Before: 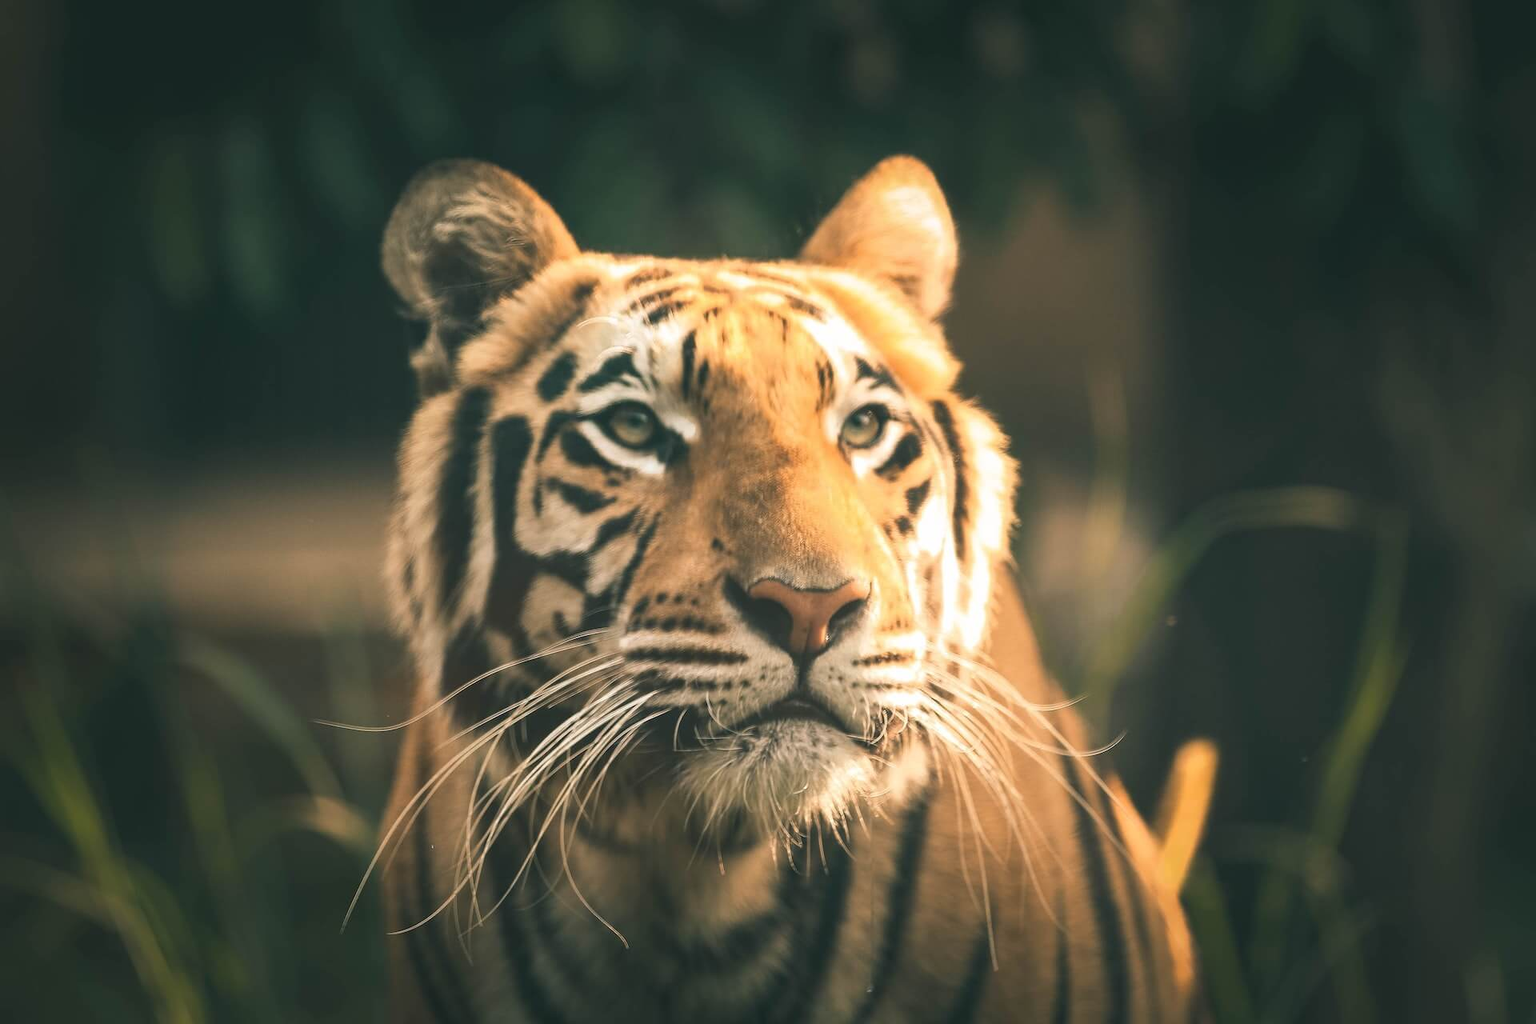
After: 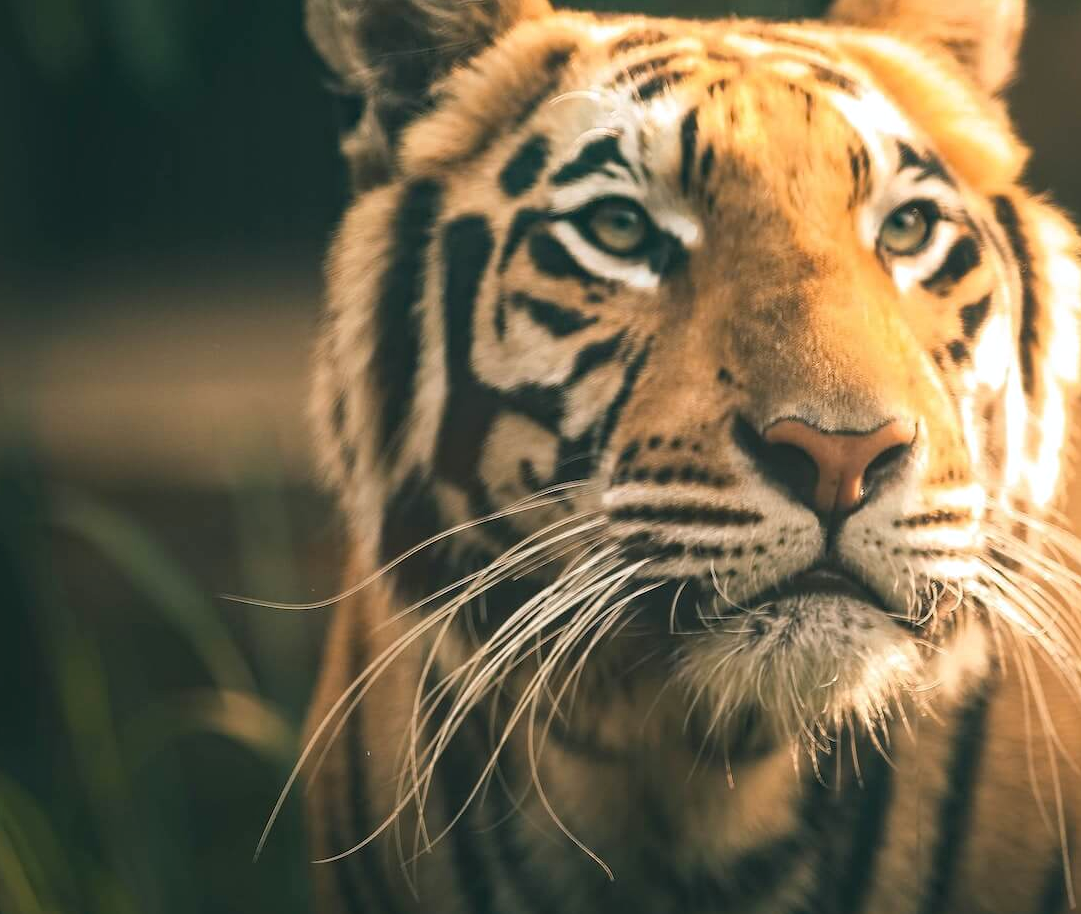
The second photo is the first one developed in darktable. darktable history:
haze removal: compatibility mode true, adaptive false
crop: left 8.966%, top 23.852%, right 34.699%, bottom 4.703%
